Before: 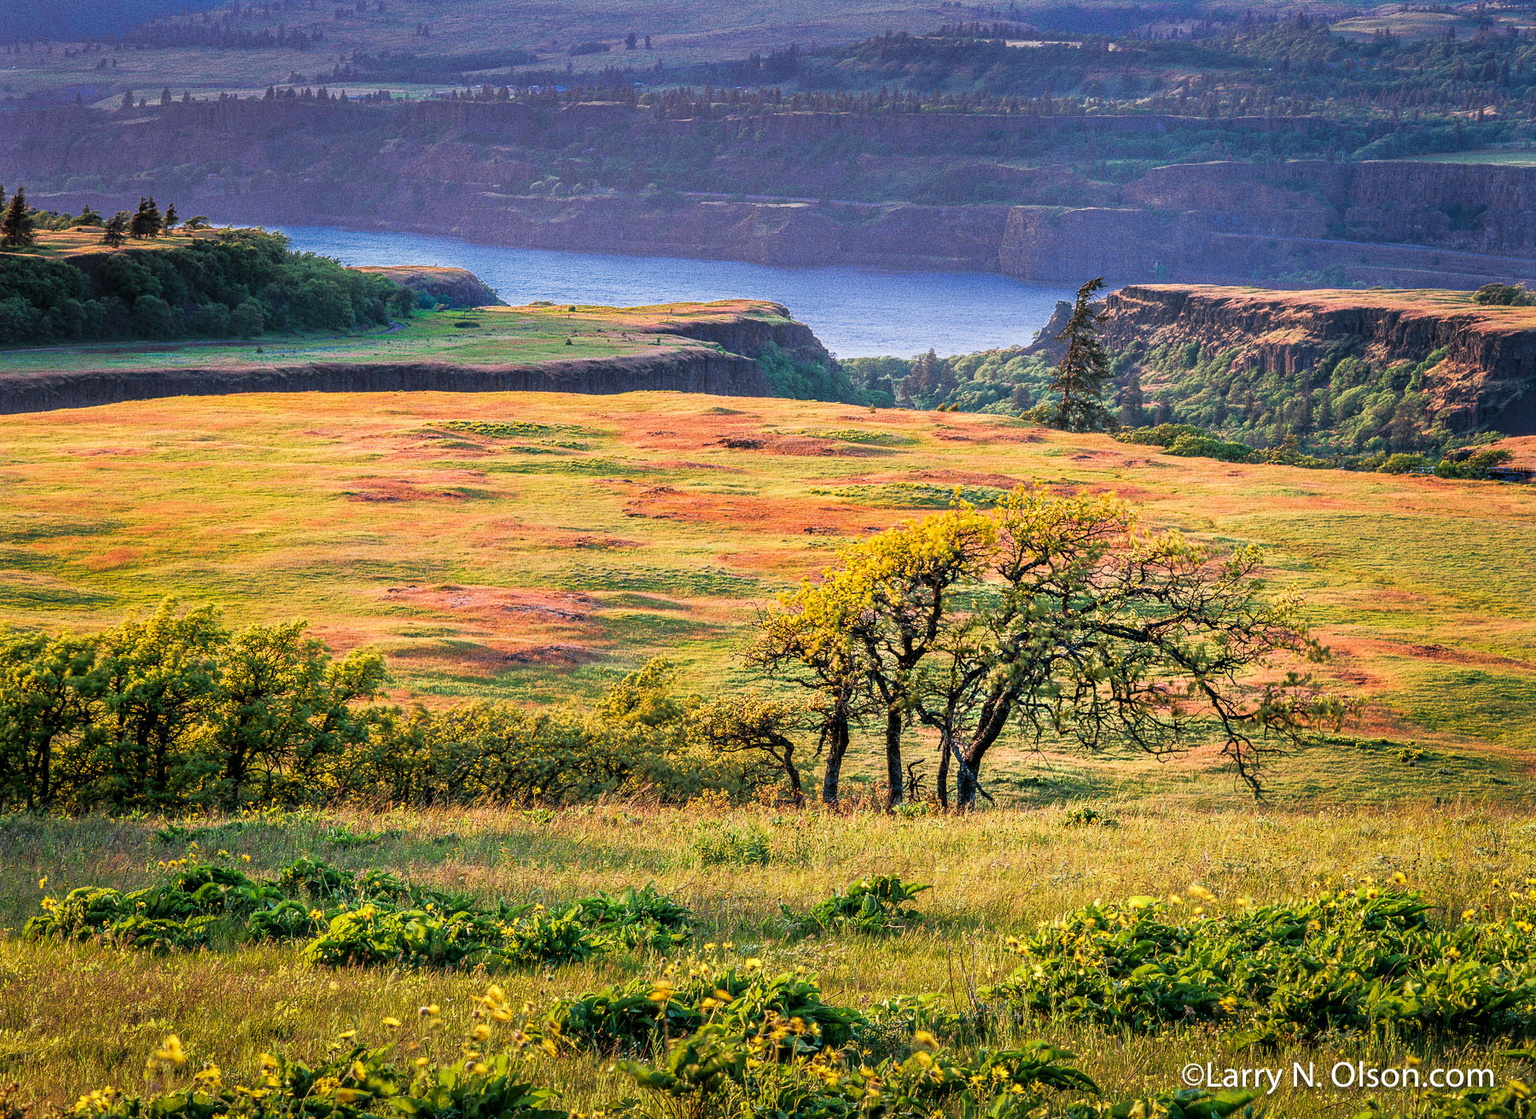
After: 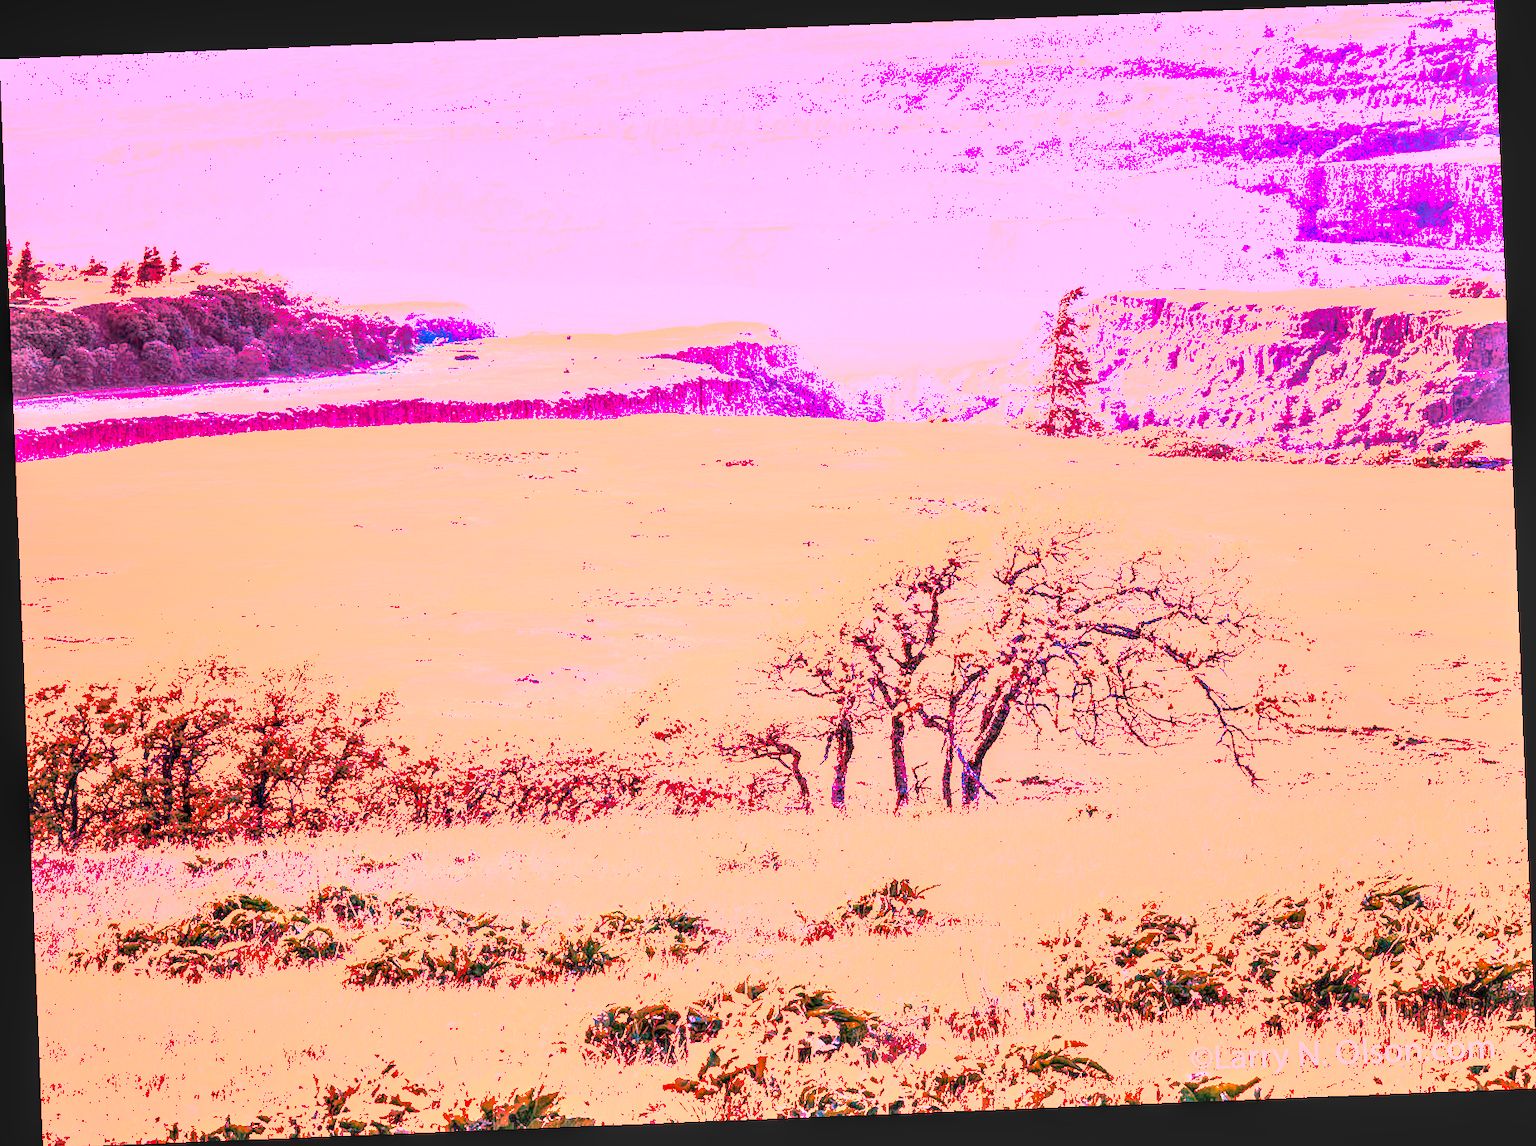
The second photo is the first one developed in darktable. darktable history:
shadows and highlights: on, module defaults
rotate and perspective: rotation -2.29°, automatic cropping off
exposure: black level correction 0, exposure 1.741 EV, compensate exposure bias true, compensate highlight preservation false
white balance: red 4.26, blue 1.802
local contrast: highlights 61%, detail 143%, midtone range 0.428
